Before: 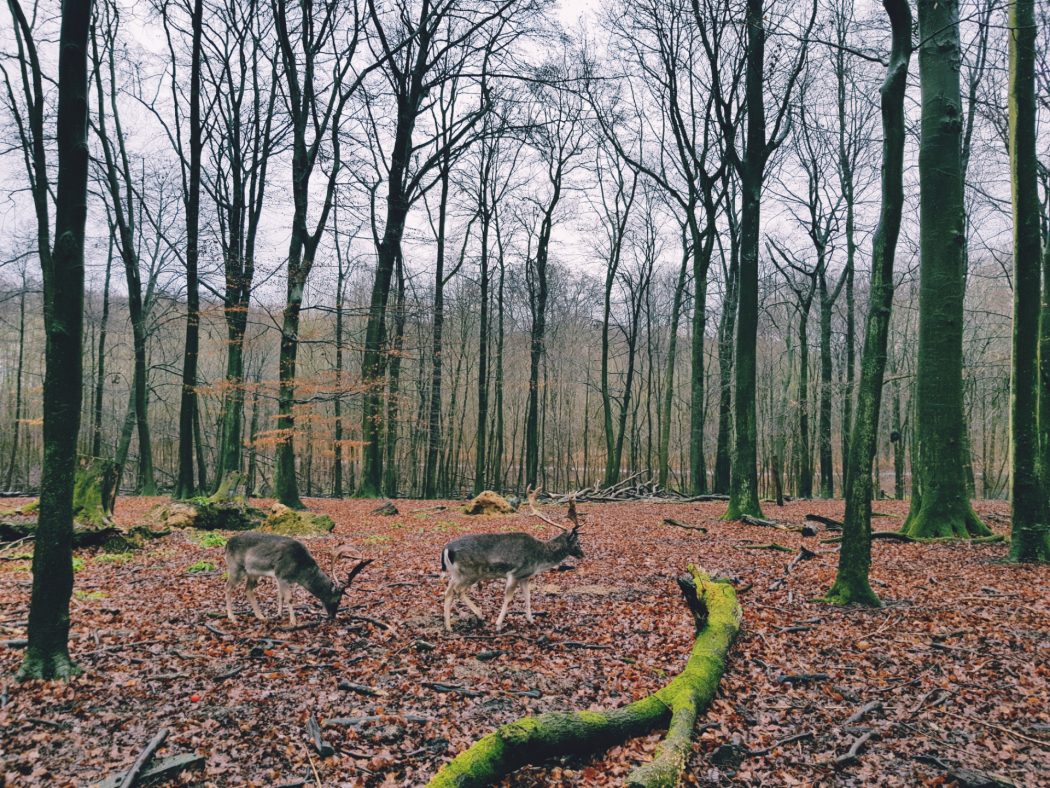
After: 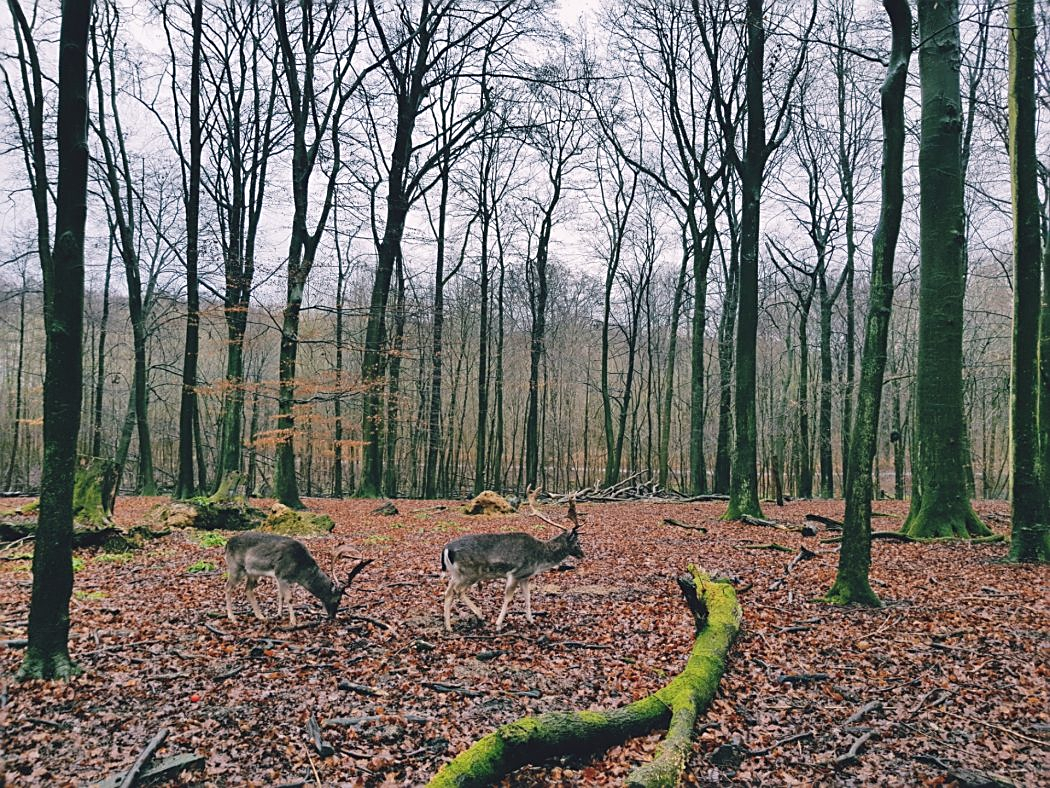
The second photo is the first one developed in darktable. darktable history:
sharpen: on, module defaults
grain: coarseness 0.81 ISO, strength 1.34%, mid-tones bias 0%
